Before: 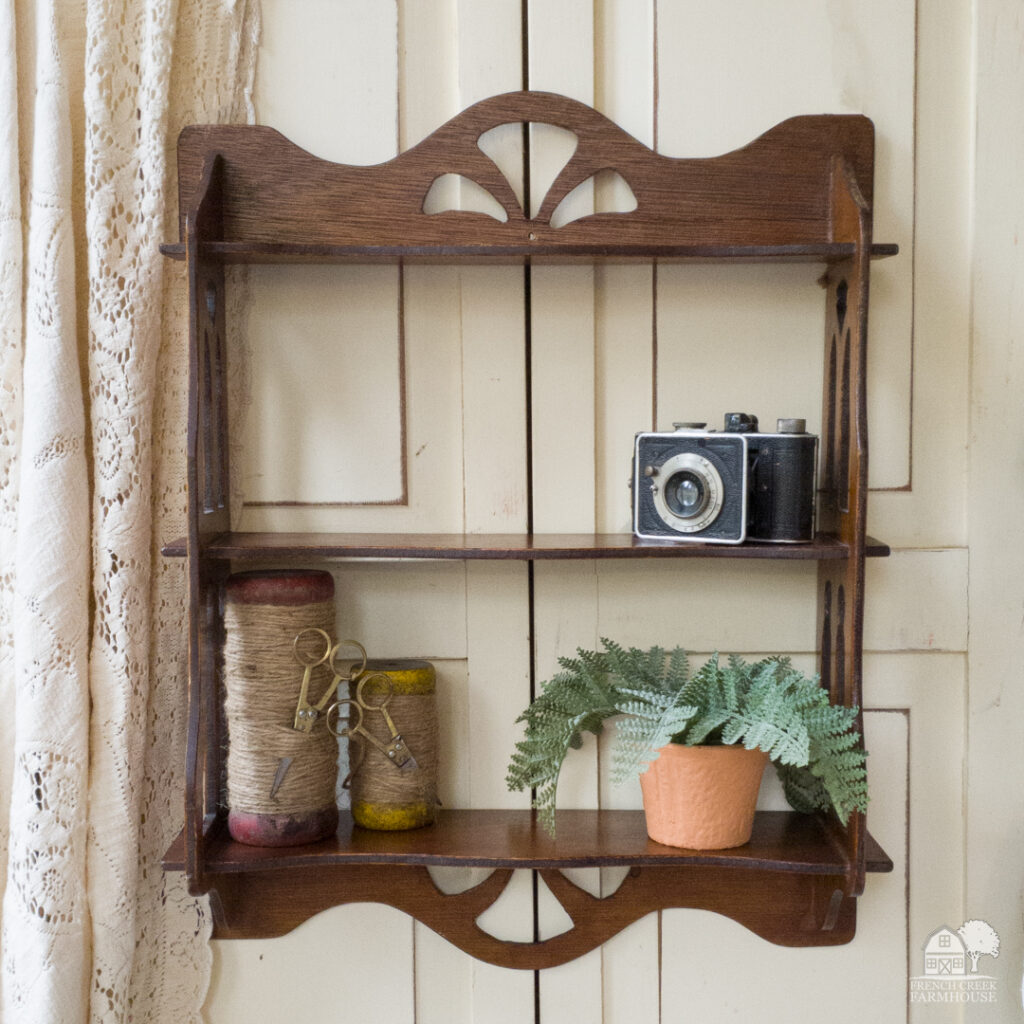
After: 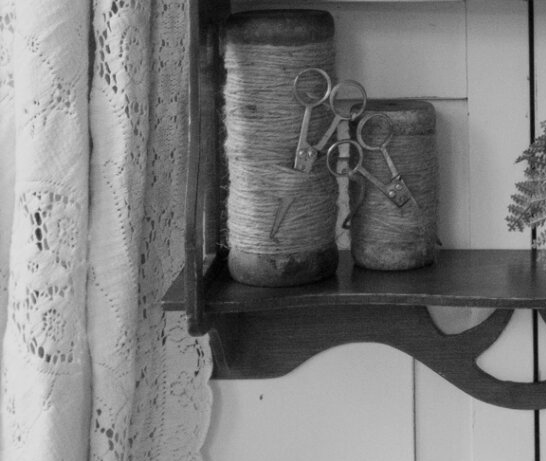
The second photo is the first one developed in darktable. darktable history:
crop and rotate: top 54.778%, right 46.61%, bottom 0.159%
exposure: exposure -0.36 EV, compensate highlight preservation false
monochrome: on, module defaults
